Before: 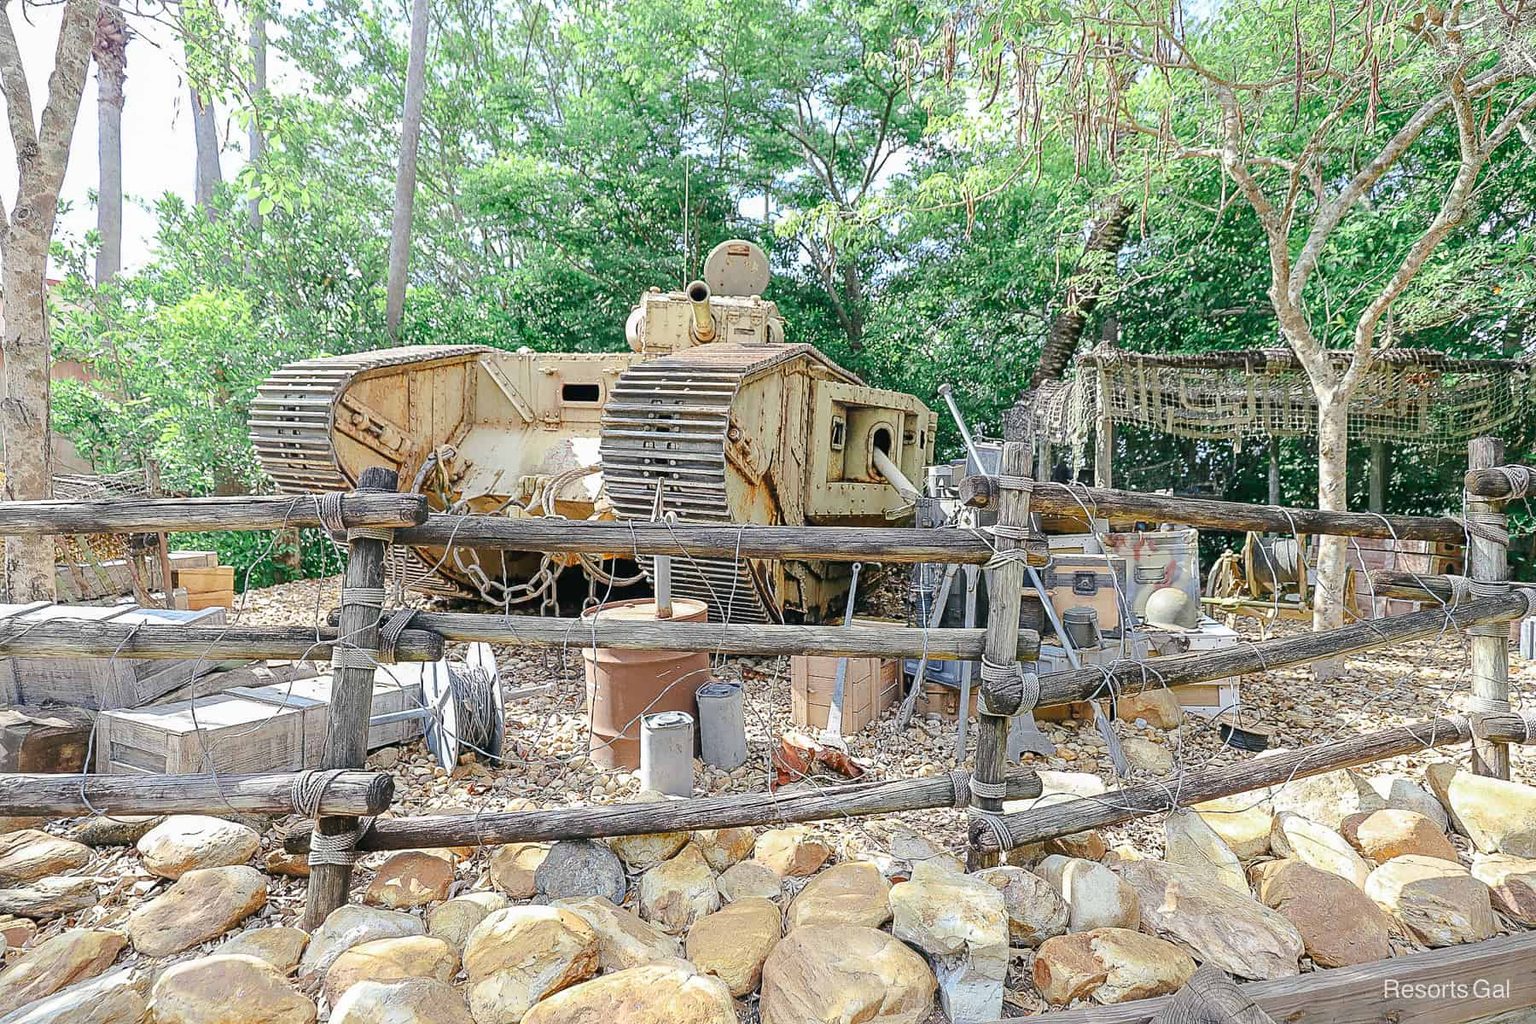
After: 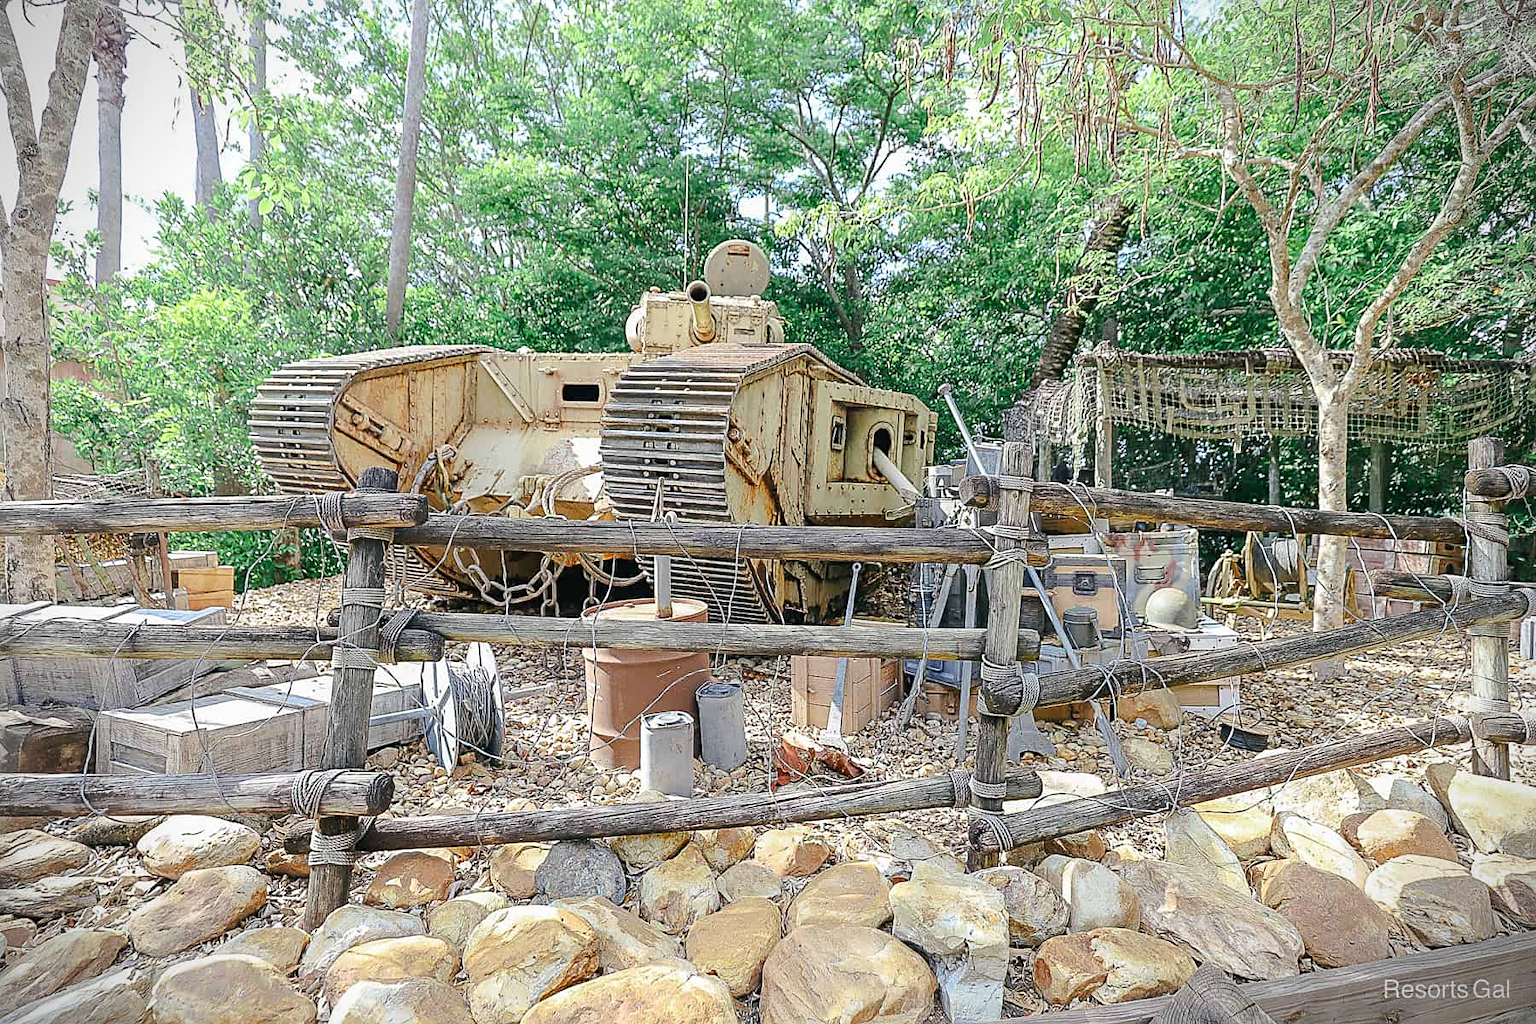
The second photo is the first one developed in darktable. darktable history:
sharpen: amount 0.202
vignetting: fall-off start 89.1%, fall-off radius 43.55%, width/height ratio 1.154
